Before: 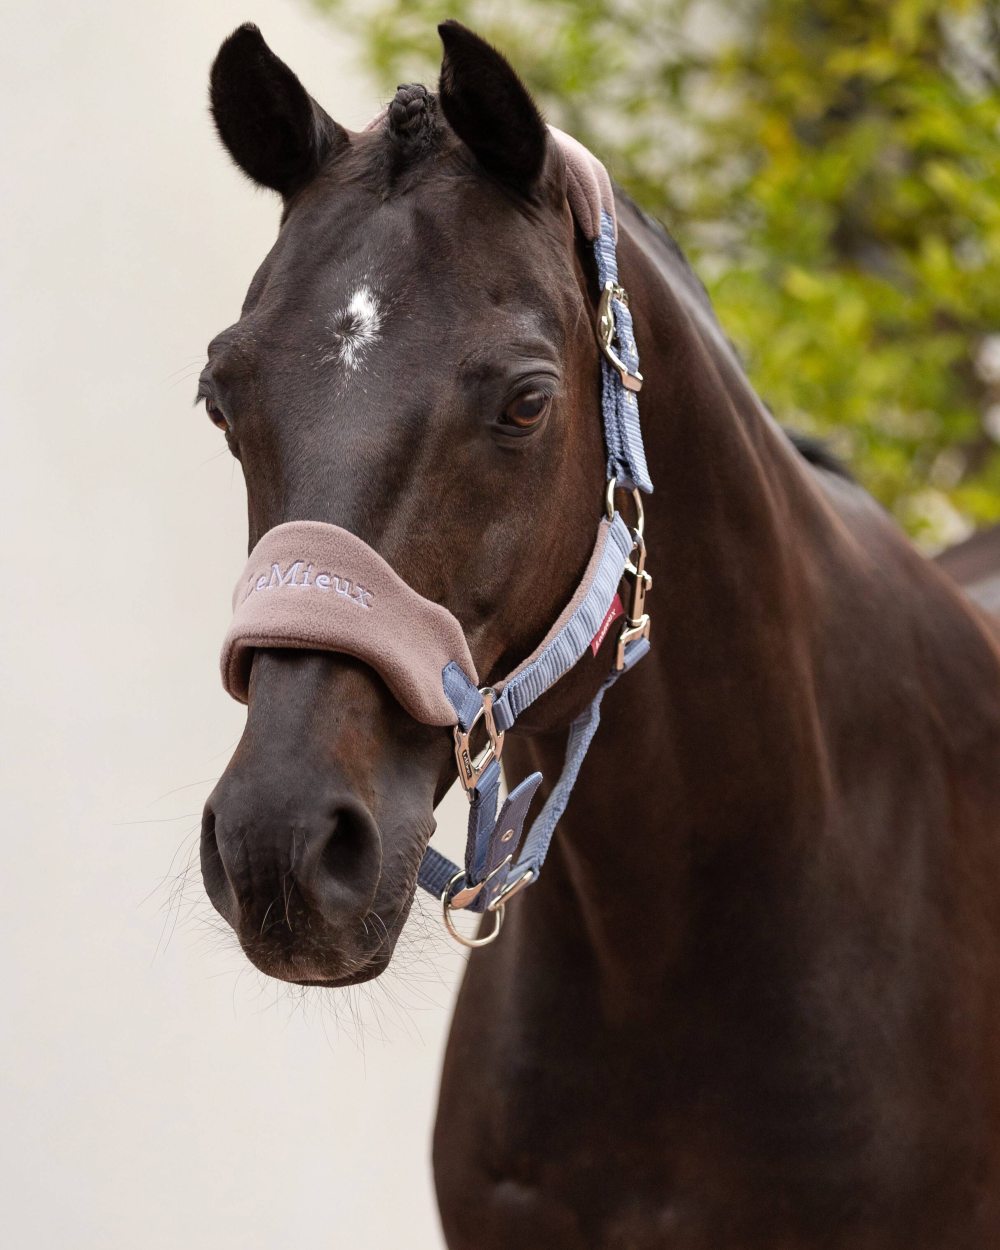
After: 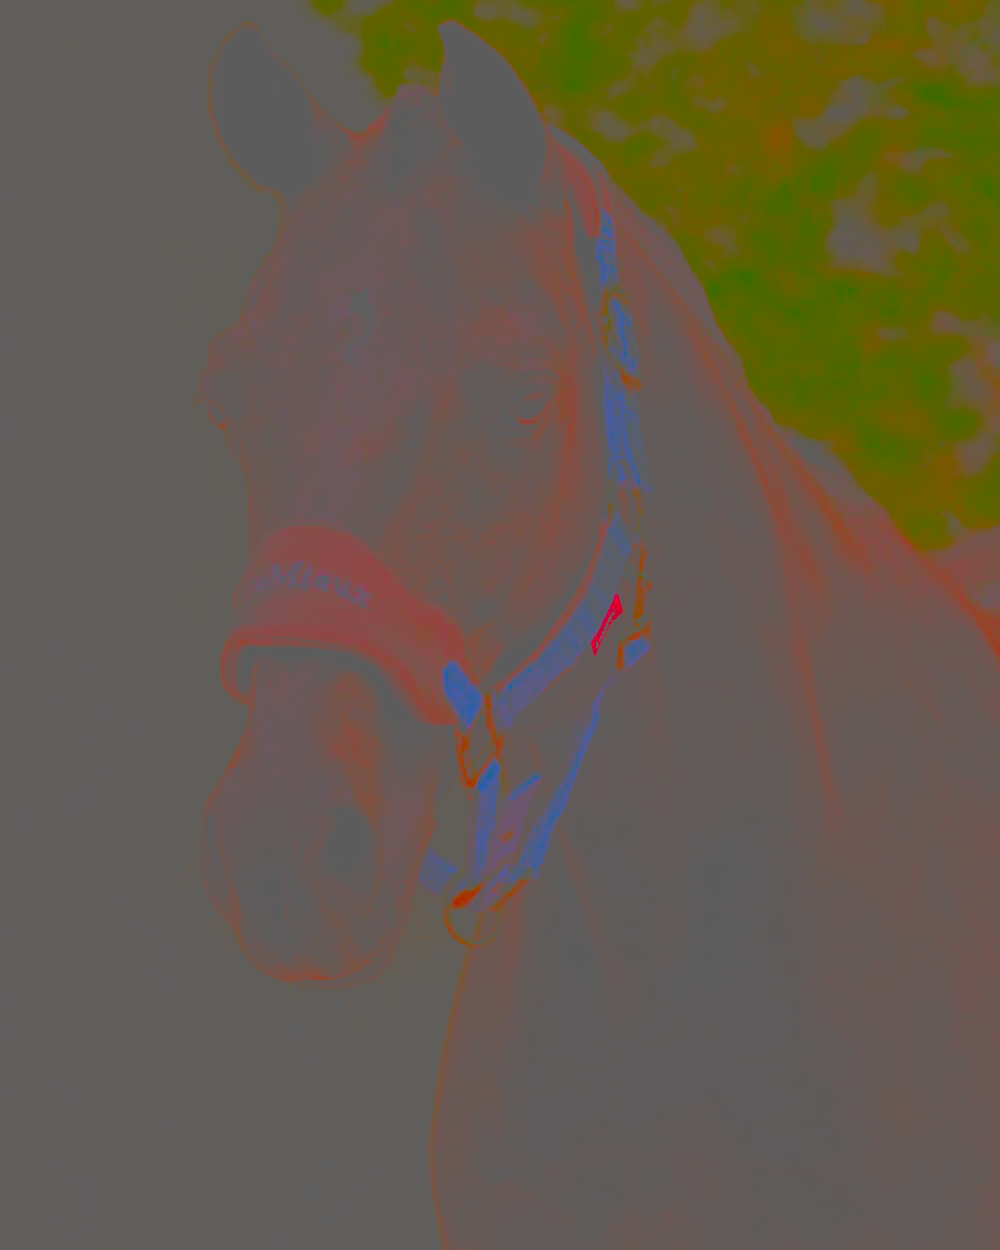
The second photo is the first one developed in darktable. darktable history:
contrast brightness saturation: contrast -0.99, brightness -0.17, saturation 0.75
base curve: curves: ch0 [(0, 0.036) (0.007, 0.037) (0.604, 0.887) (1, 1)], preserve colors none
